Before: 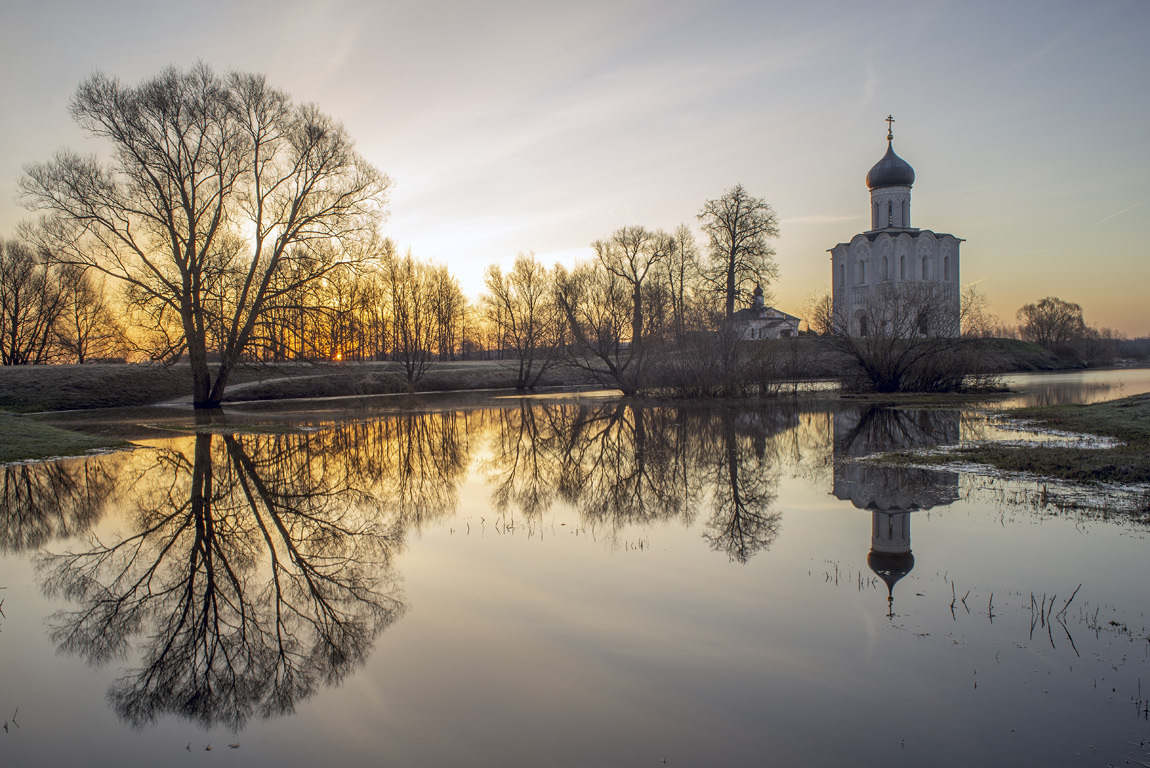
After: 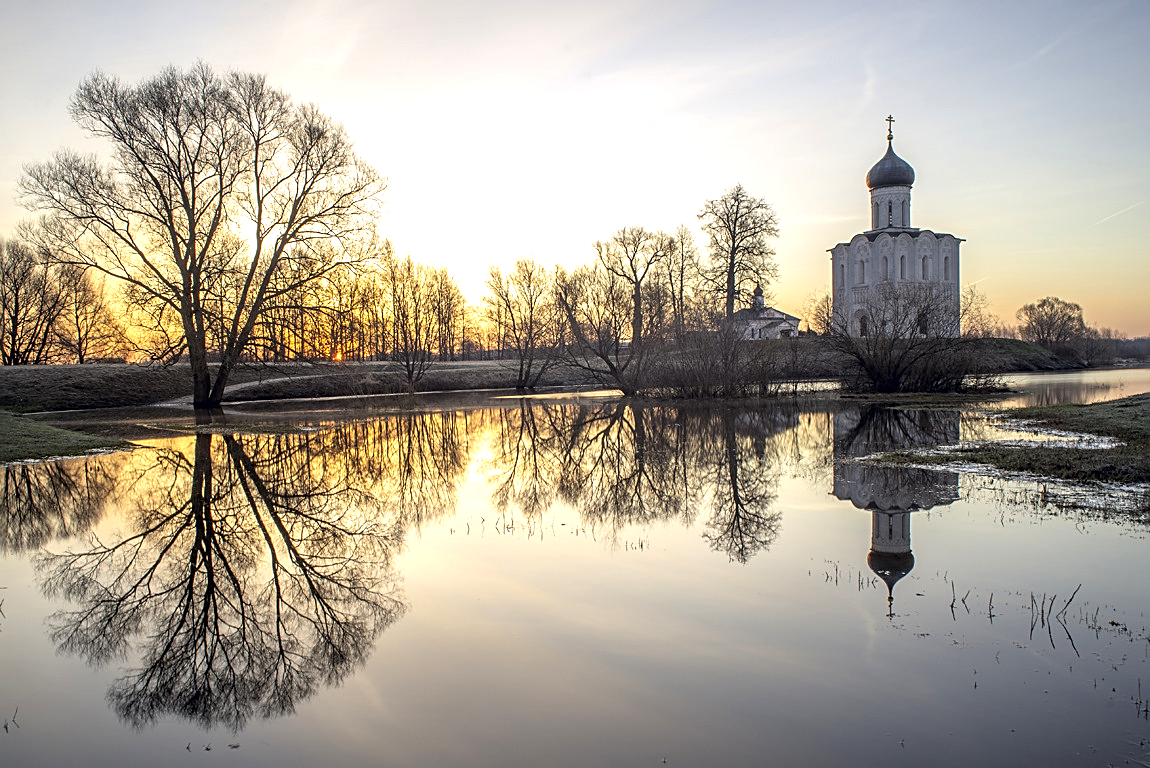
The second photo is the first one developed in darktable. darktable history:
tone equalizer: -8 EV -0.759 EV, -7 EV -0.724 EV, -6 EV -0.638 EV, -5 EV -0.397 EV, -3 EV 0.376 EV, -2 EV 0.6 EV, -1 EV 0.678 EV, +0 EV 0.721 EV
sharpen: on, module defaults
